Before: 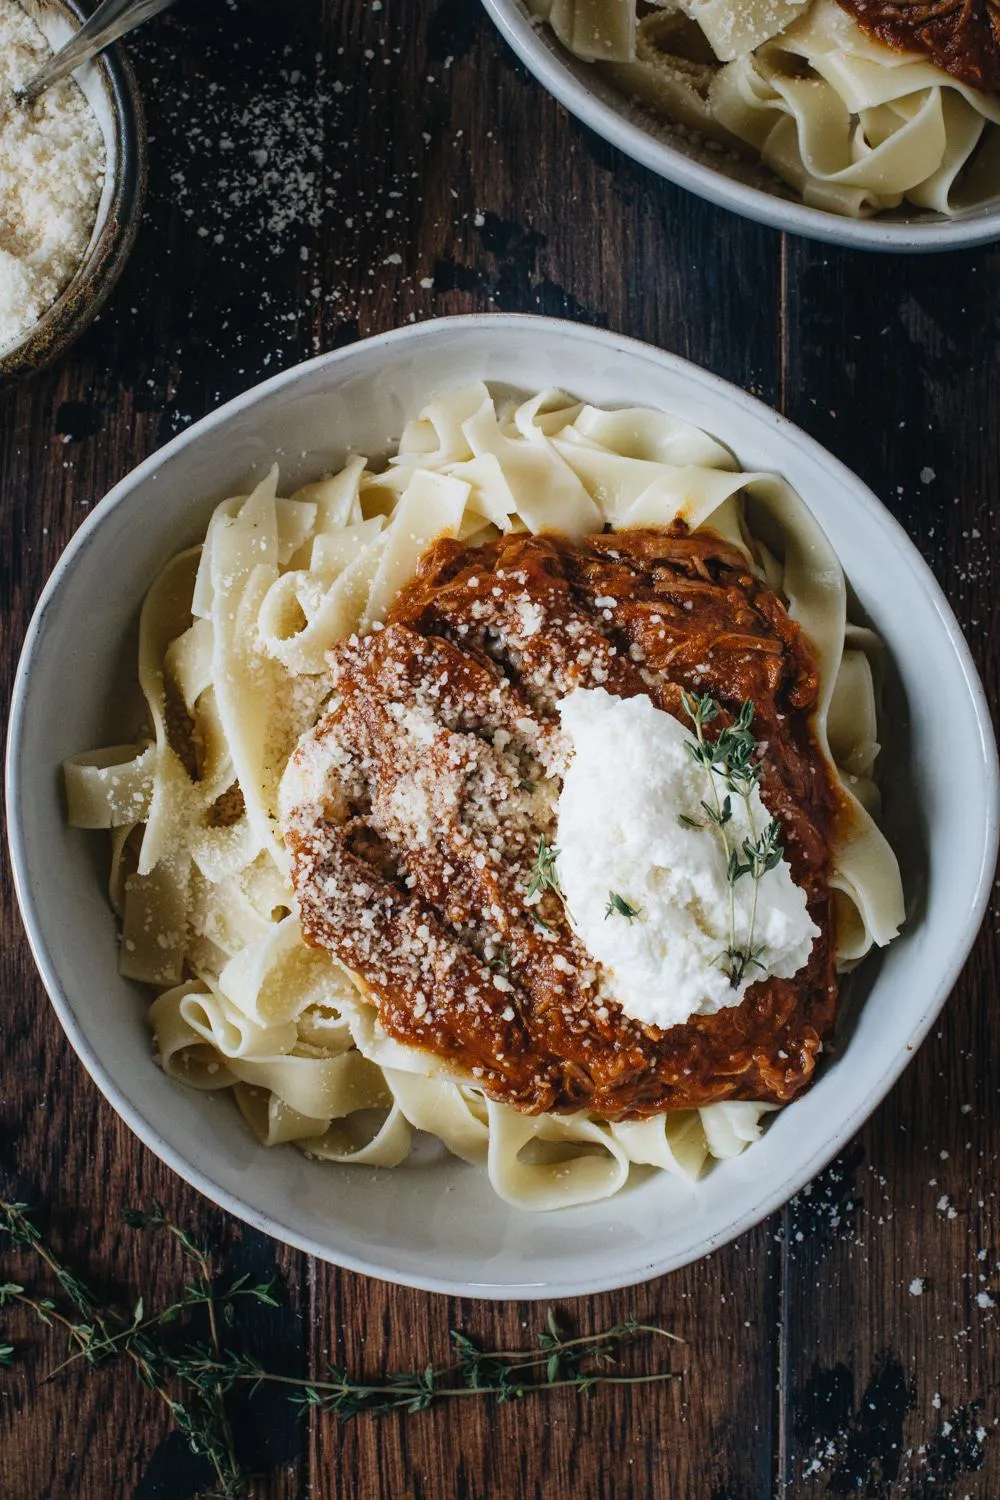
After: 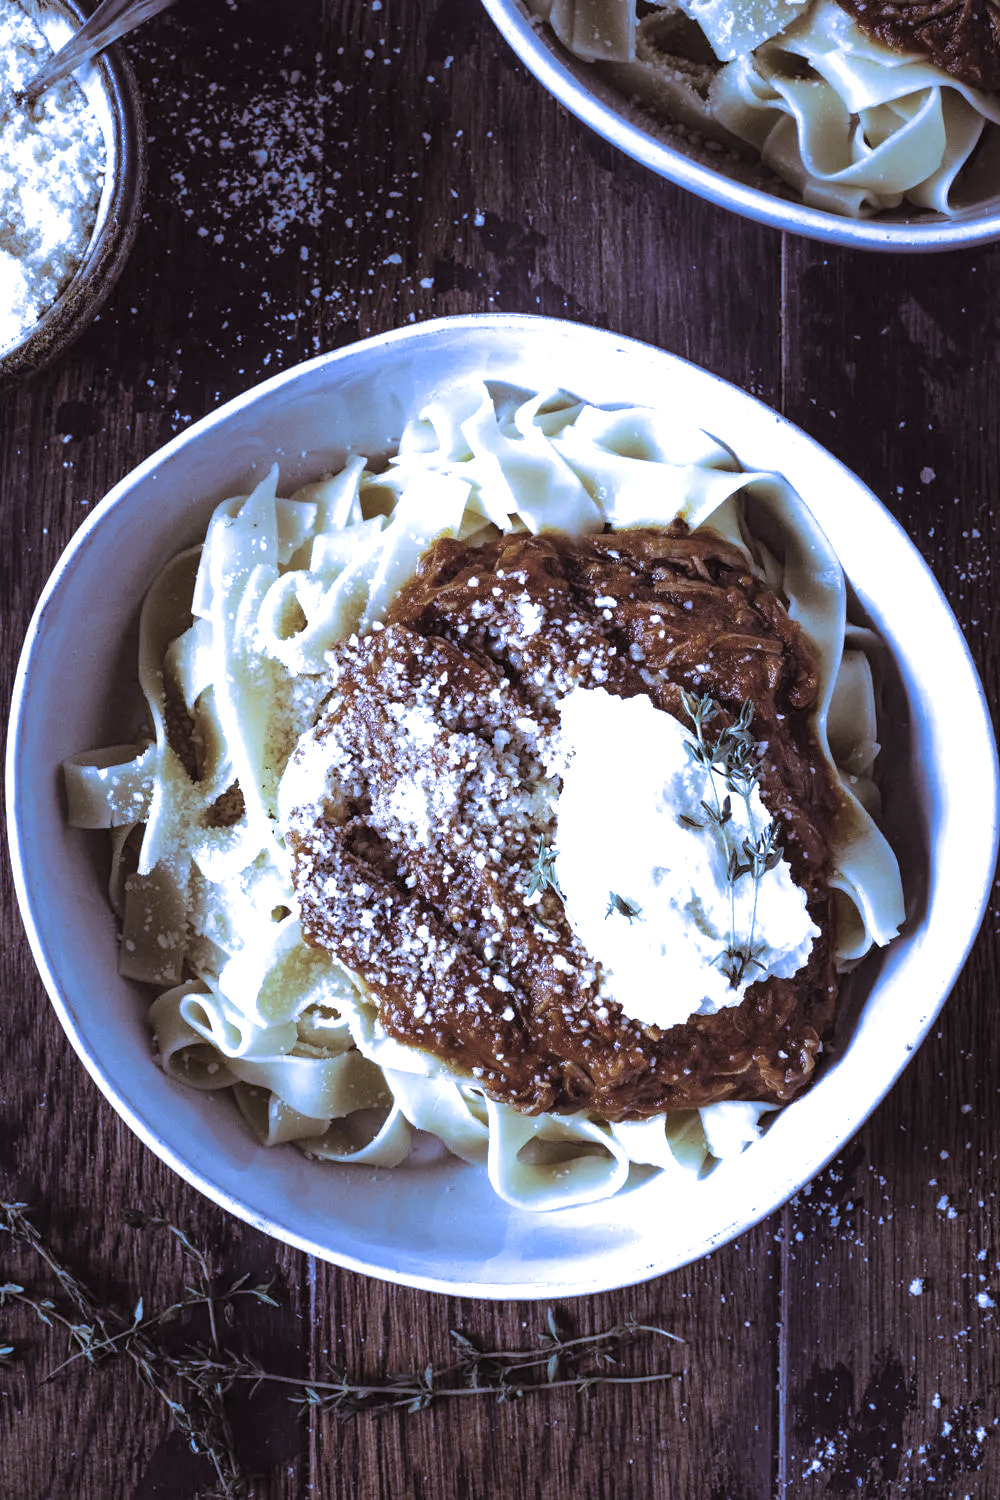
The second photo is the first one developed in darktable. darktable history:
exposure: exposure 0.493 EV, compensate highlight preservation false
split-toning: shadows › saturation 0.24, highlights › hue 54°, highlights › saturation 0.24
white balance: red 0.766, blue 1.537
